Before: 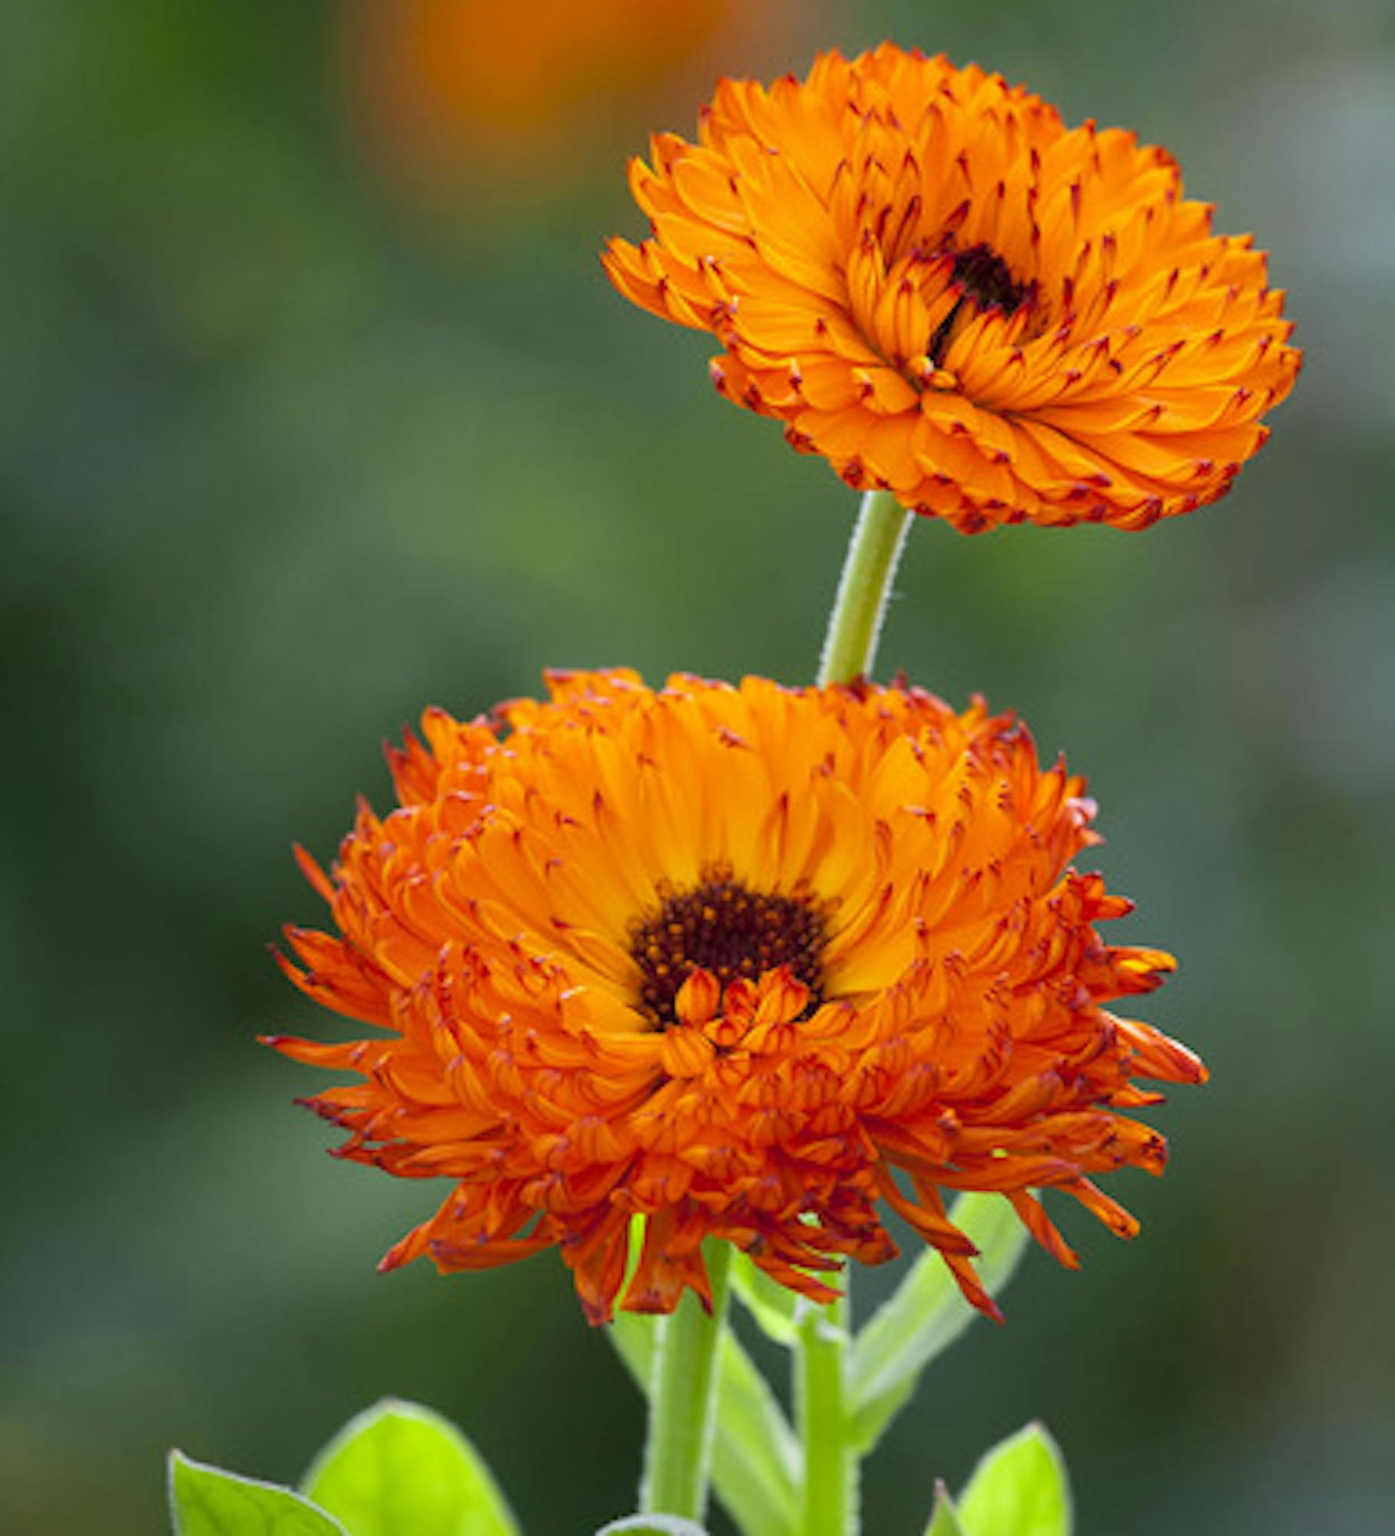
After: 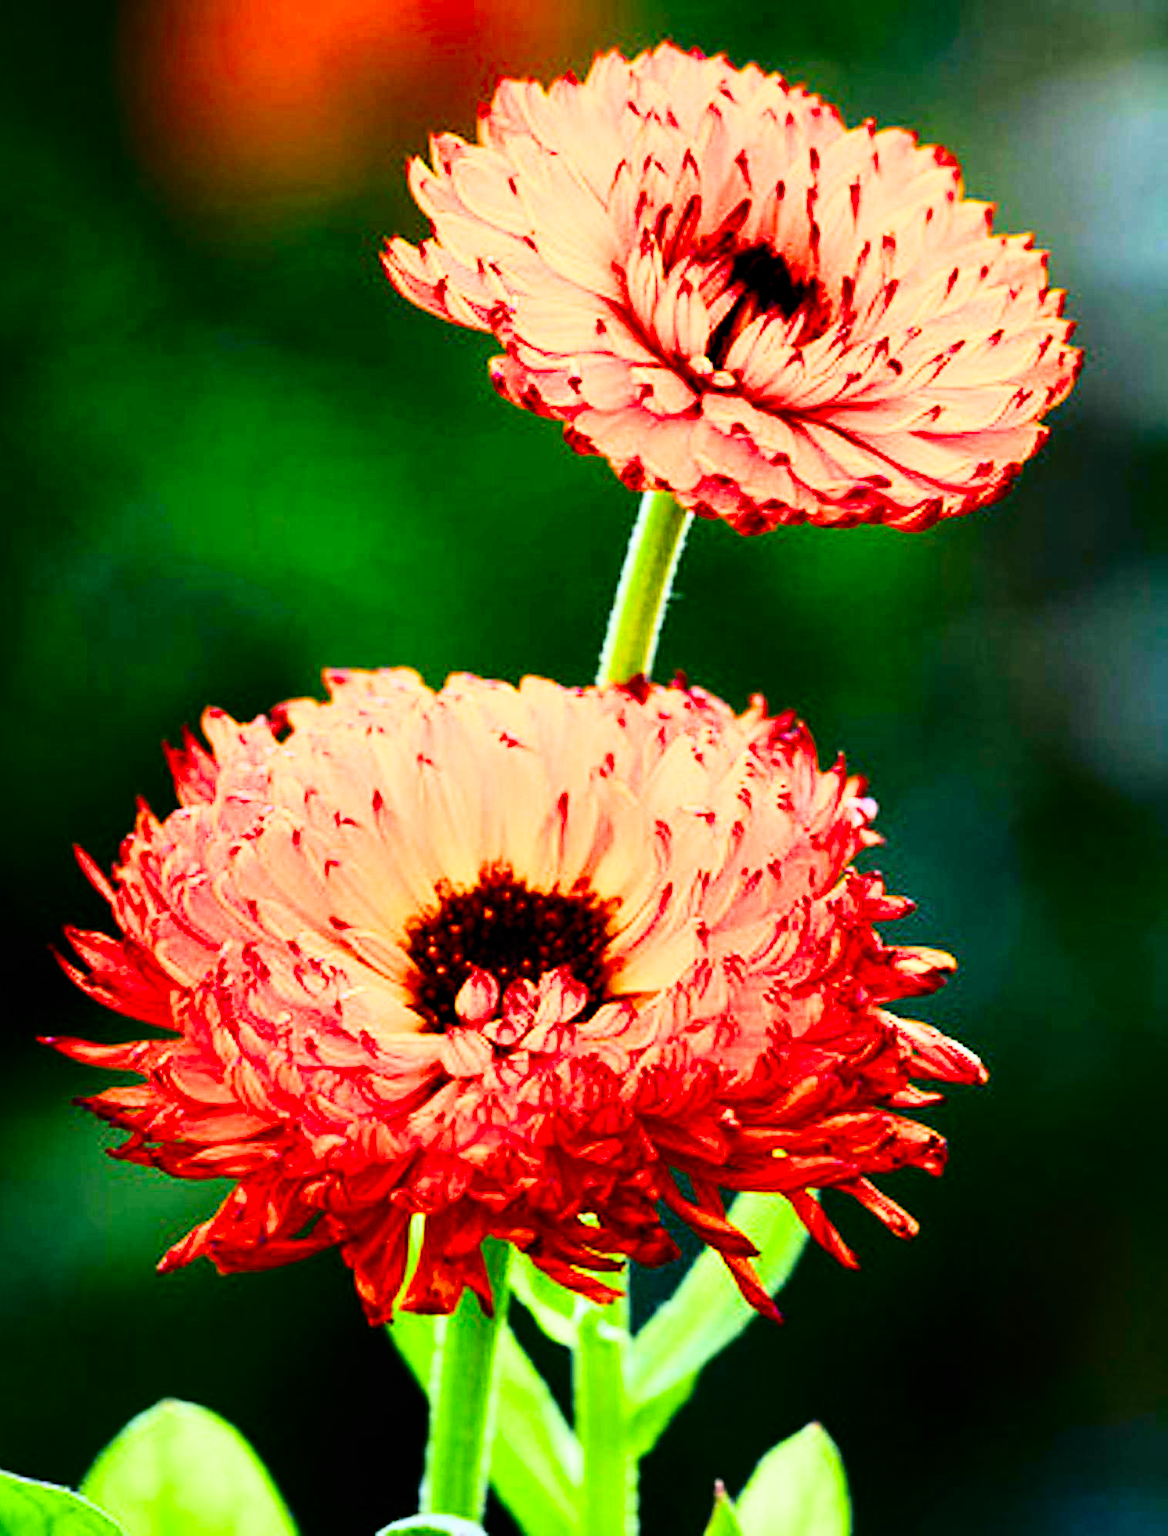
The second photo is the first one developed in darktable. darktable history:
crop: left 15.818%
filmic rgb: black relative exposure -3.68 EV, white relative exposure 2.77 EV, dynamic range scaling -5.71%, hardness 3.05, color science v4 (2020)
sharpen: on, module defaults
color correction: highlights b* 0.046, saturation 2.14
tone curve: curves: ch0 [(0, 0) (0.003, 0.002) (0.011, 0.005) (0.025, 0.011) (0.044, 0.017) (0.069, 0.021) (0.1, 0.027) (0.136, 0.035) (0.177, 0.05) (0.224, 0.076) (0.277, 0.126) (0.335, 0.212) (0.399, 0.333) (0.468, 0.473) (0.543, 0.627) (0.623, 0.784) (0.709, 0.9) (0.801, 0.963) (0.898, 0.988) (1, 1)], color space Lab, independent channels, preserve colors none
color balance rgb: shadows lift › luminance -21.937%, shadows lift › chroma 6.603%, shadows lift › hue 269.76°, perceptual saturation grading › global saturation 0.925%, global vibrance 59.453%
